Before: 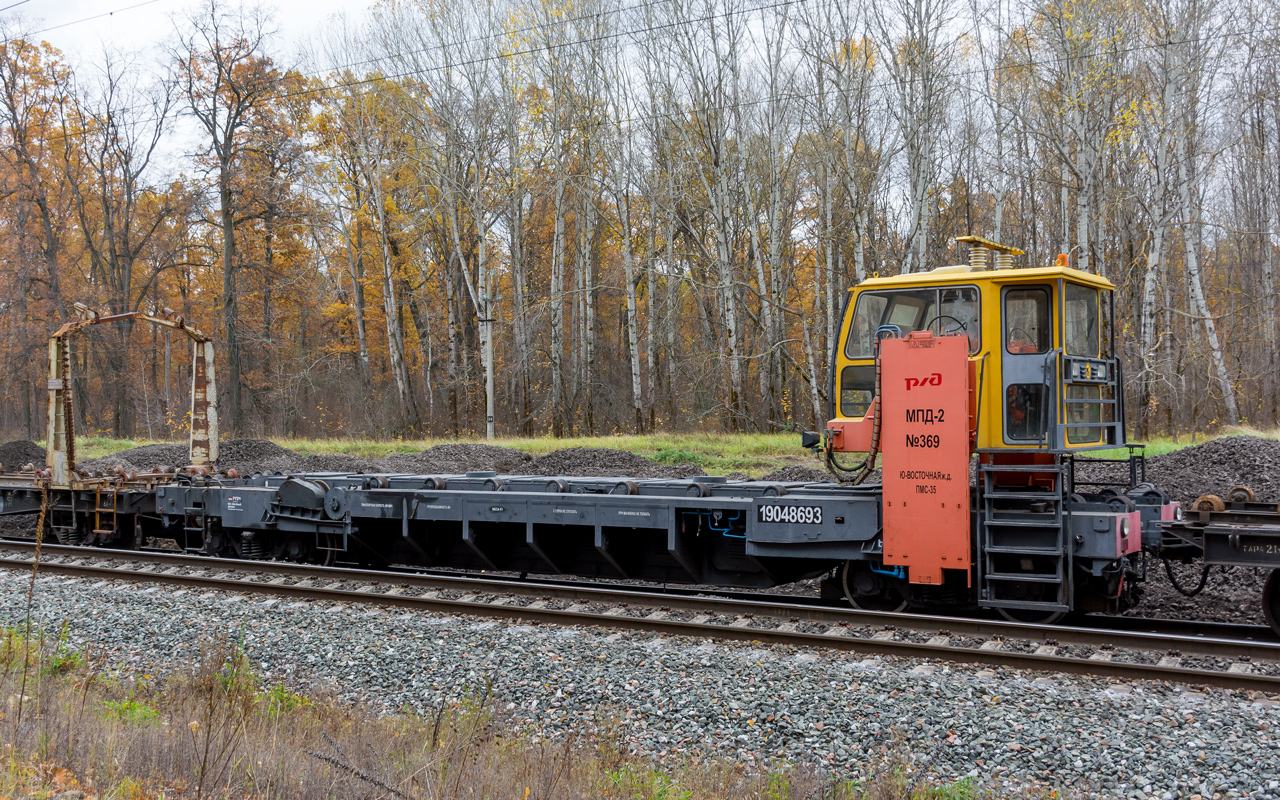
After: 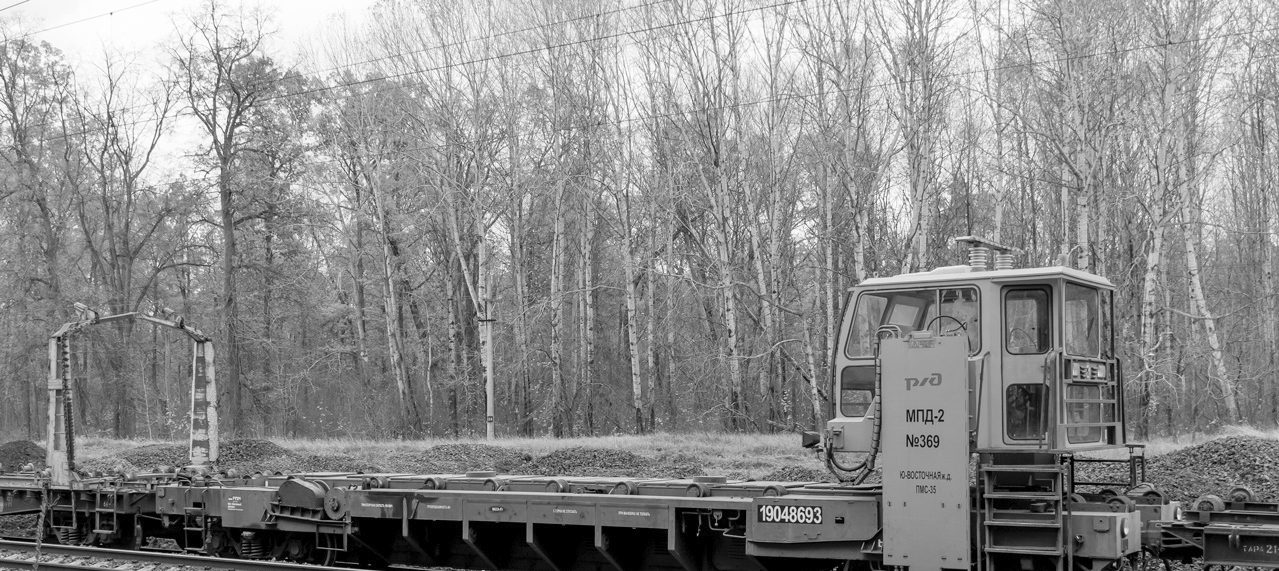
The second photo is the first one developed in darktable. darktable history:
monochrome: size 1
crop: bottom 28.576%
contrast brightness saturation: brightness 0.15
color zones: curves: ch0 [(0, 0.5) (0.143, 0.5) (0.286, 0.456) (0.429, 0.5) (0.571, 0.5) (0.714, 0.5) (0.857, 0.5) (1, 0.5)]; ch1 [(0, 0.5) (0.143, 0.5) (0.286, 0.422) (0.429, 0.5) (0.571, 0.5) (0.714, 0.5) (0.857, 0.5) (1, 0.5)]
